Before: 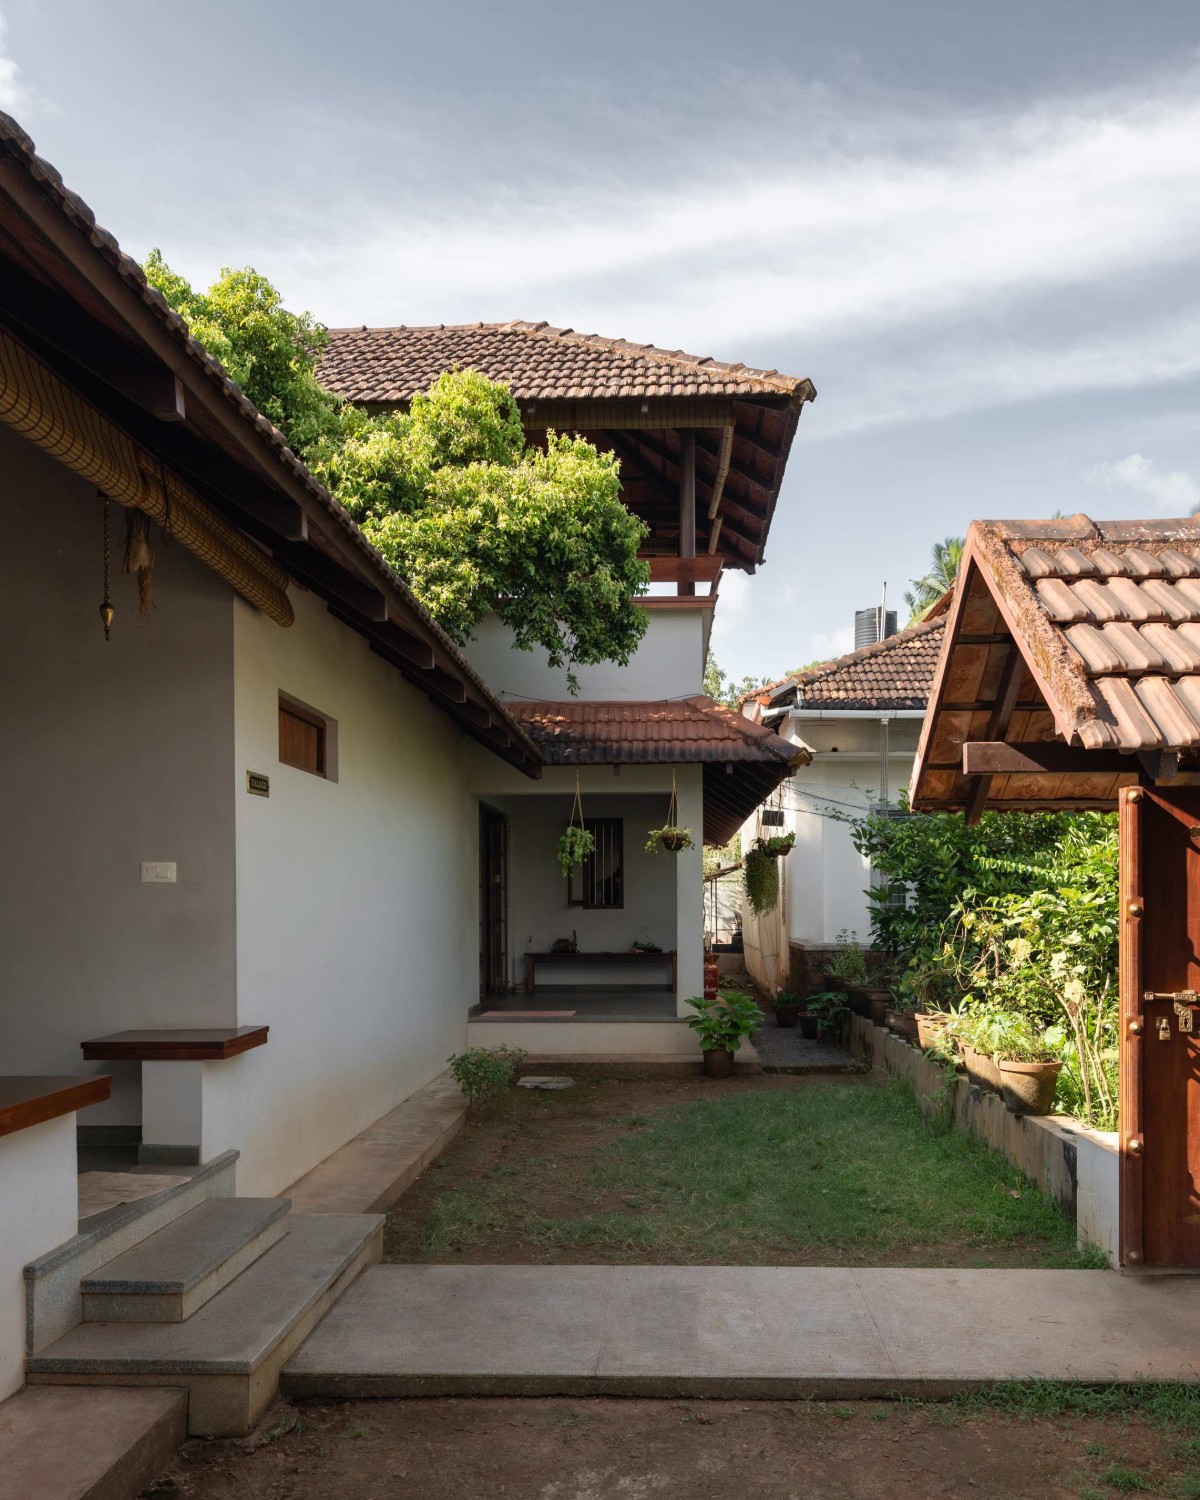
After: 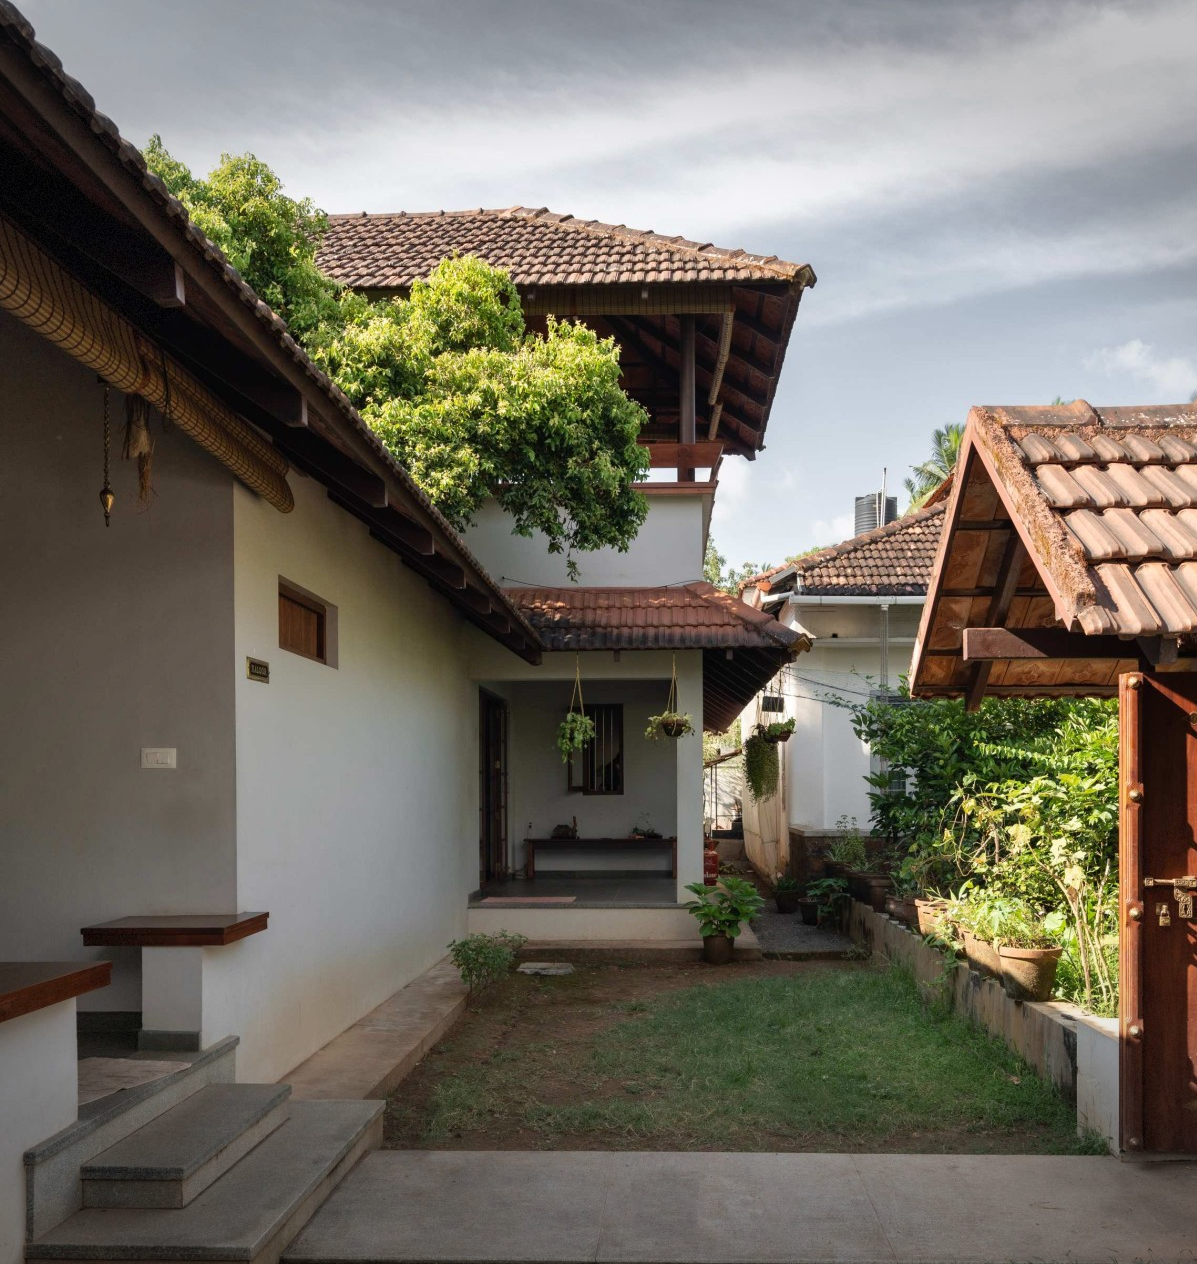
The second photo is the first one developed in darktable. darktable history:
crop: top 7.625%, bottom 8.027%
shadows and highlights: shadows 37.27, highlights -28.18, soften with gaussian
vignetting: fall-off start 100%, brightness -0.406, saturation -0.3, width/height ratio 1.324, dithering 8-bit output, unbound false
